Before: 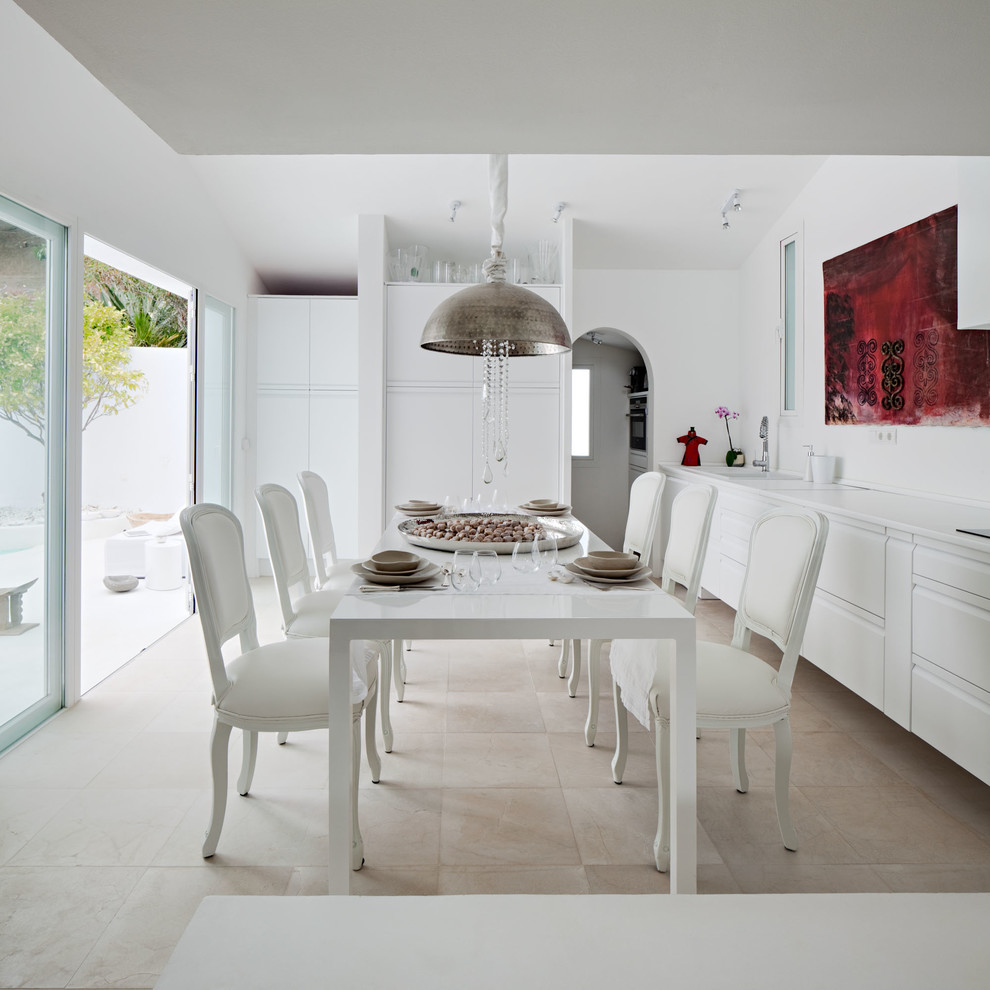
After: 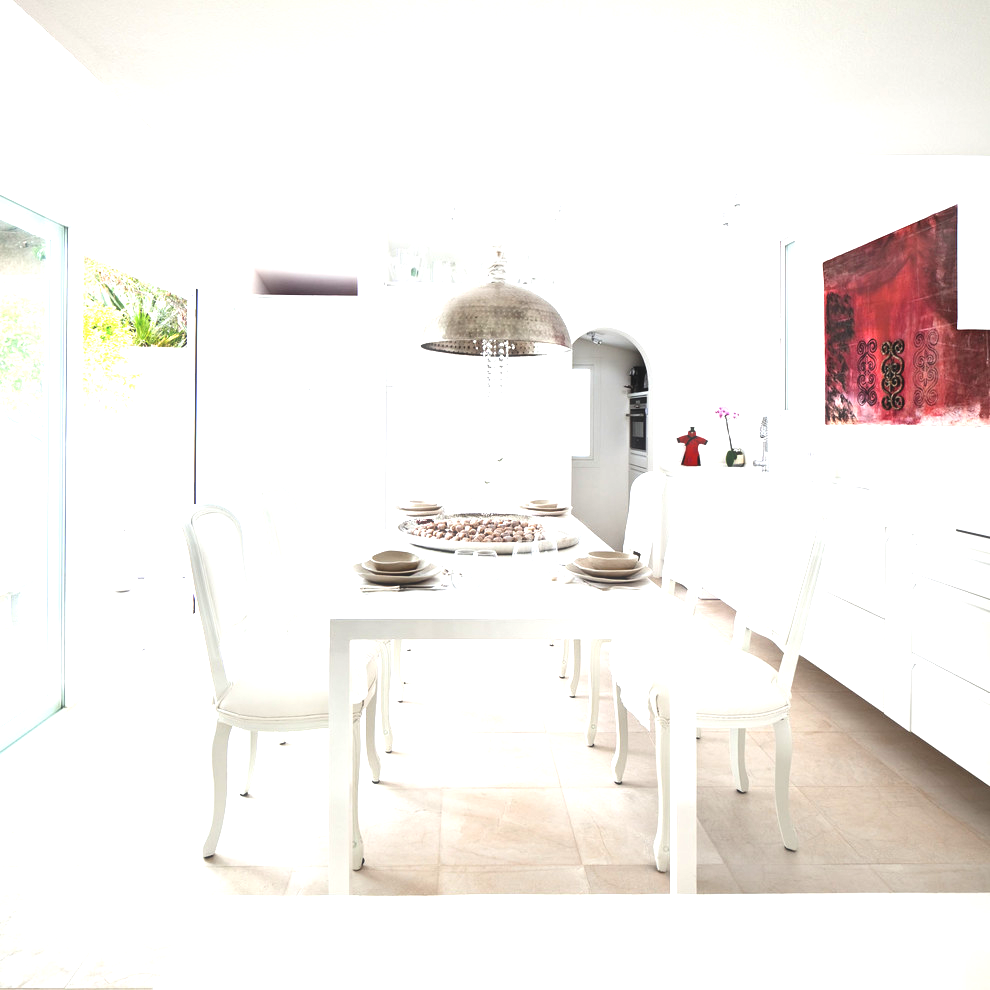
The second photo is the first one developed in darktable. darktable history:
haze removal: strength -0.054, compatibility mode true, adaptive false
exposure: black level correction 0, exposure 1.477 EV, compensate highlight preservation false
